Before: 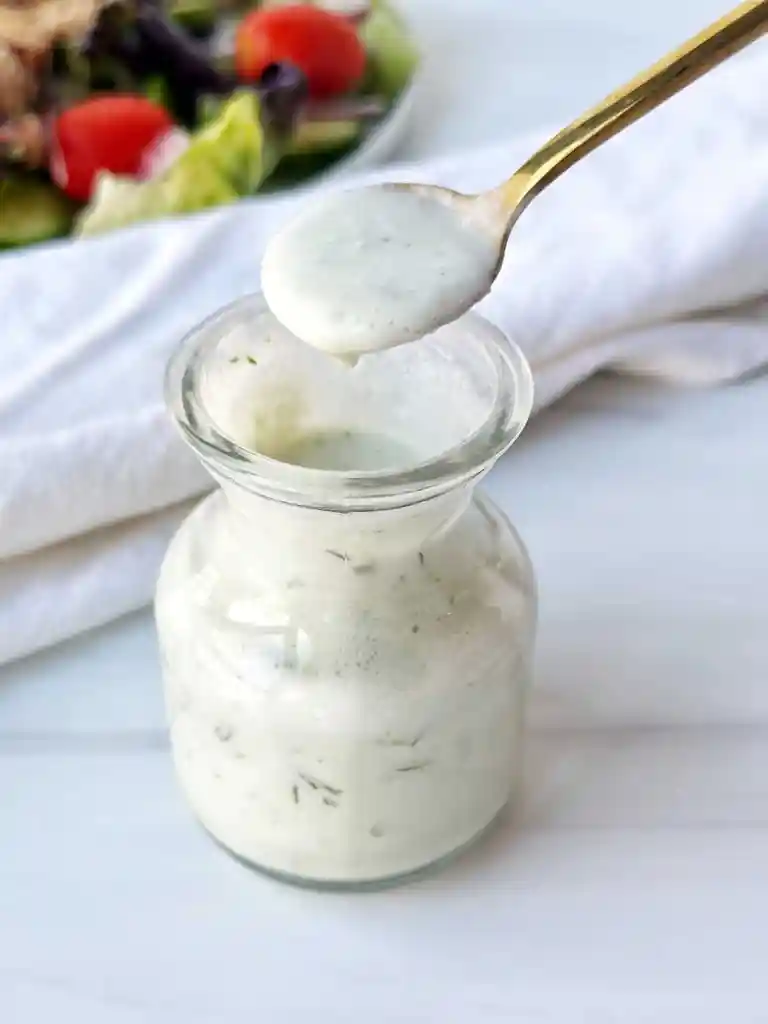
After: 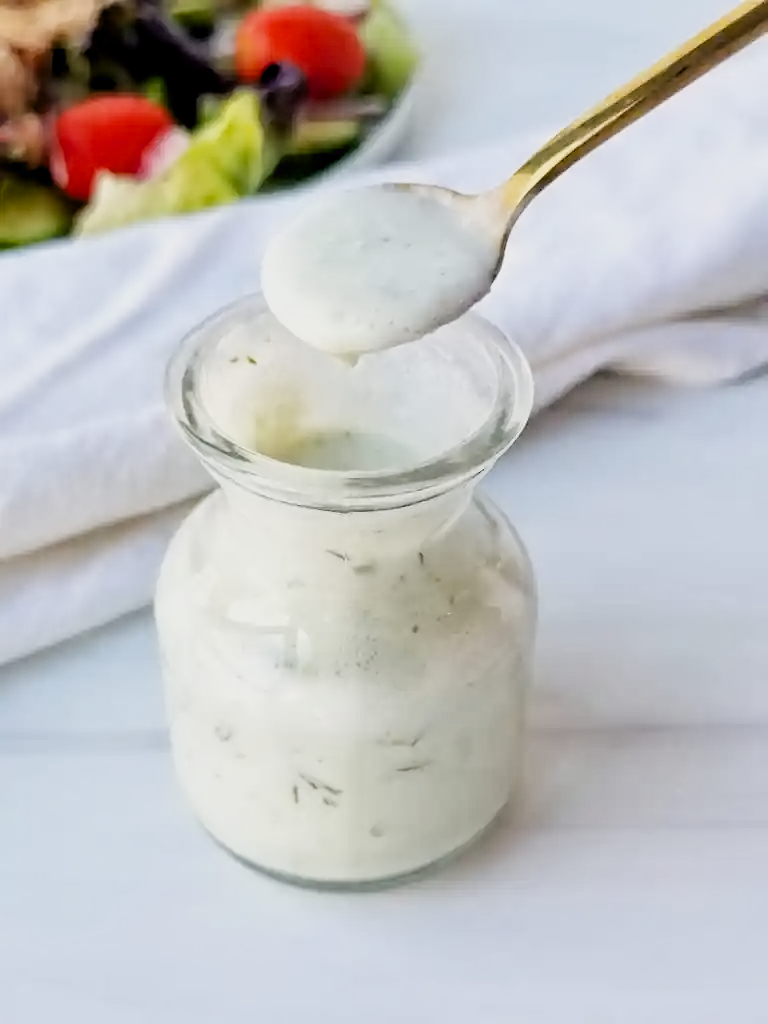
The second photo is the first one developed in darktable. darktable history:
filmic rgb: white relative exposure 3.85 EV, hardness 4.3
exposure: black level correction 0.003, exposure 0.383 EV, compensate highlight preservation false
haze removal: compatibility mode true, adaptive false
contrast equalizer: y [[0.5 ×6], [0.5 ×6], [0.5 ×6], [0 ×6], [0, 0.039, 0.251, 0.29, 0.293, 0.292]]
